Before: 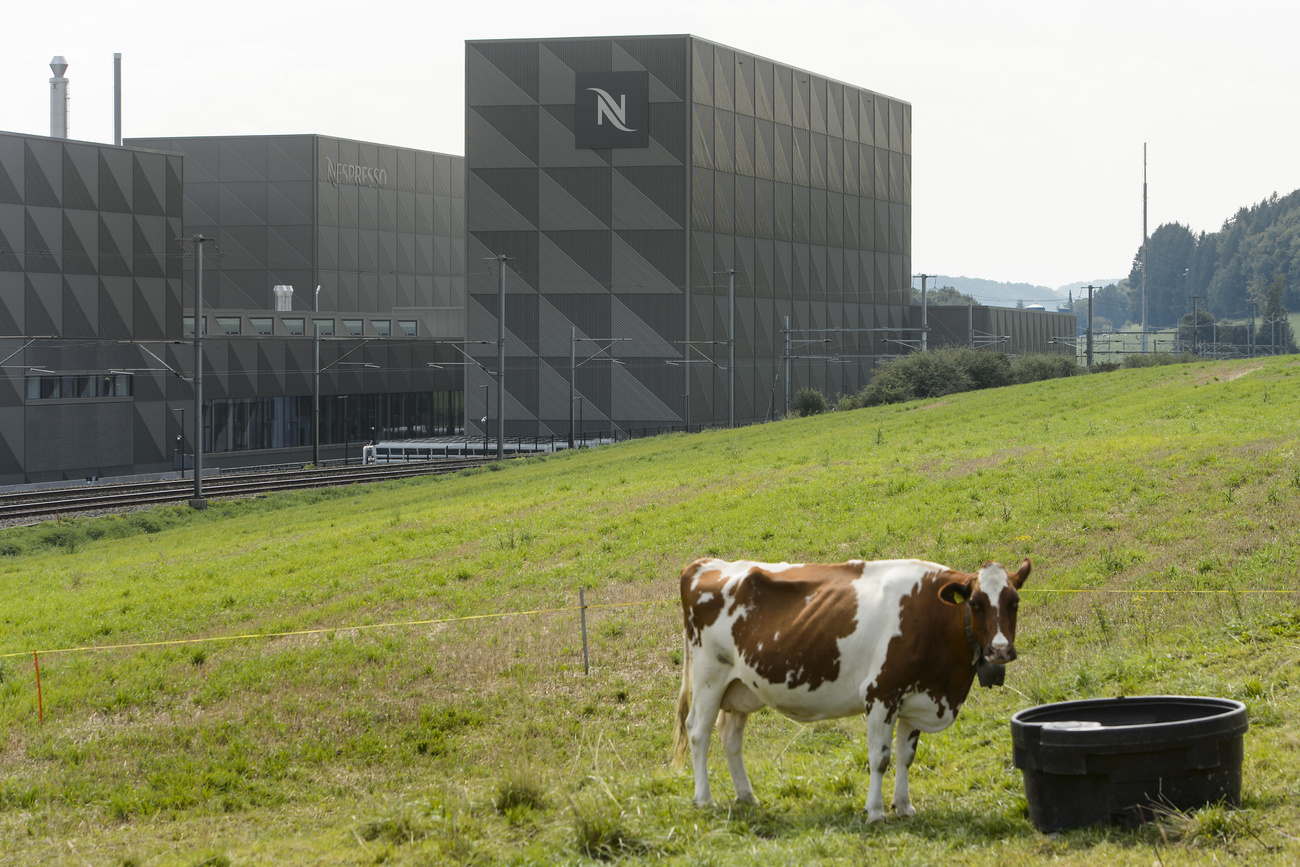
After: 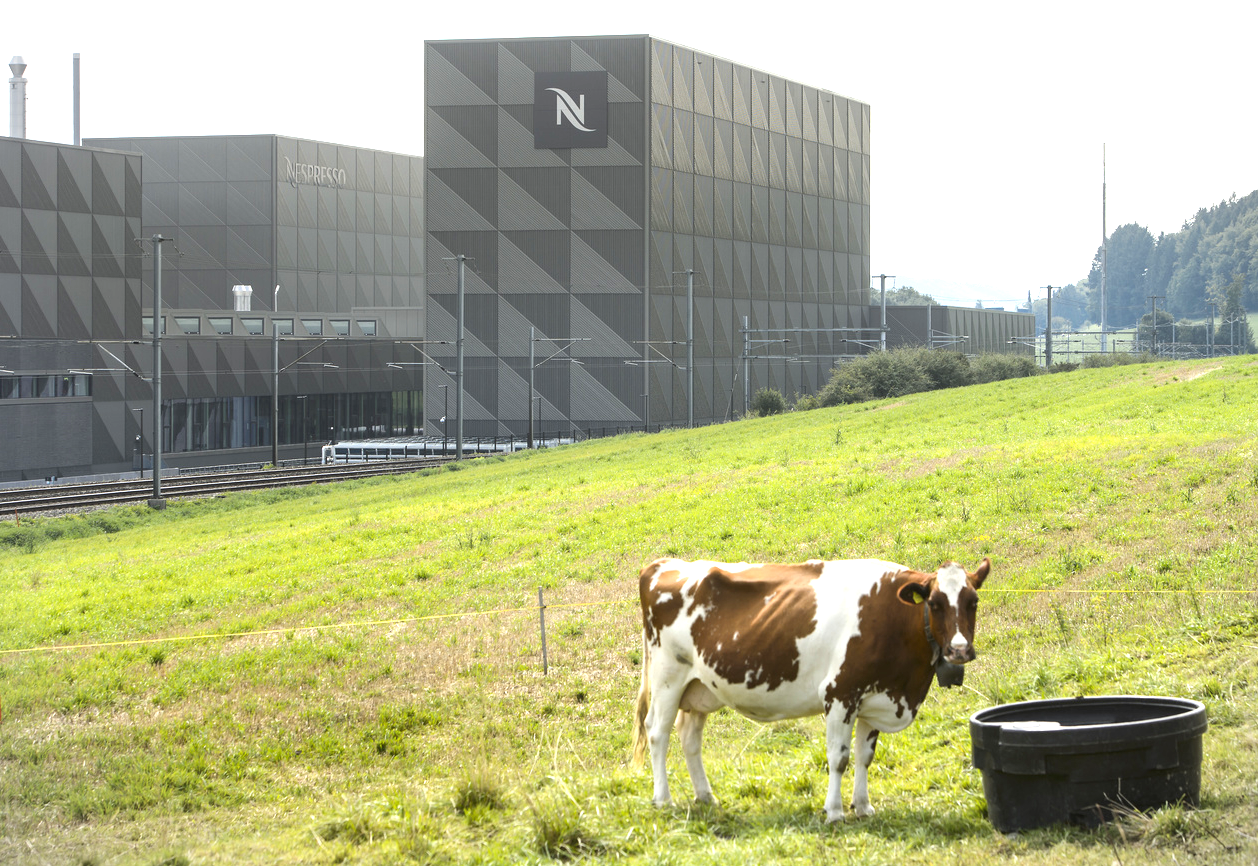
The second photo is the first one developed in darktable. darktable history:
crop and rotate: left 3.187%
exposure: black level correction 0, exposure 1.104 EV, compensate exposure bias true, compensate highlight preservation false
vignetting: fall-off start 99.93%, width/height ratio 1.306
